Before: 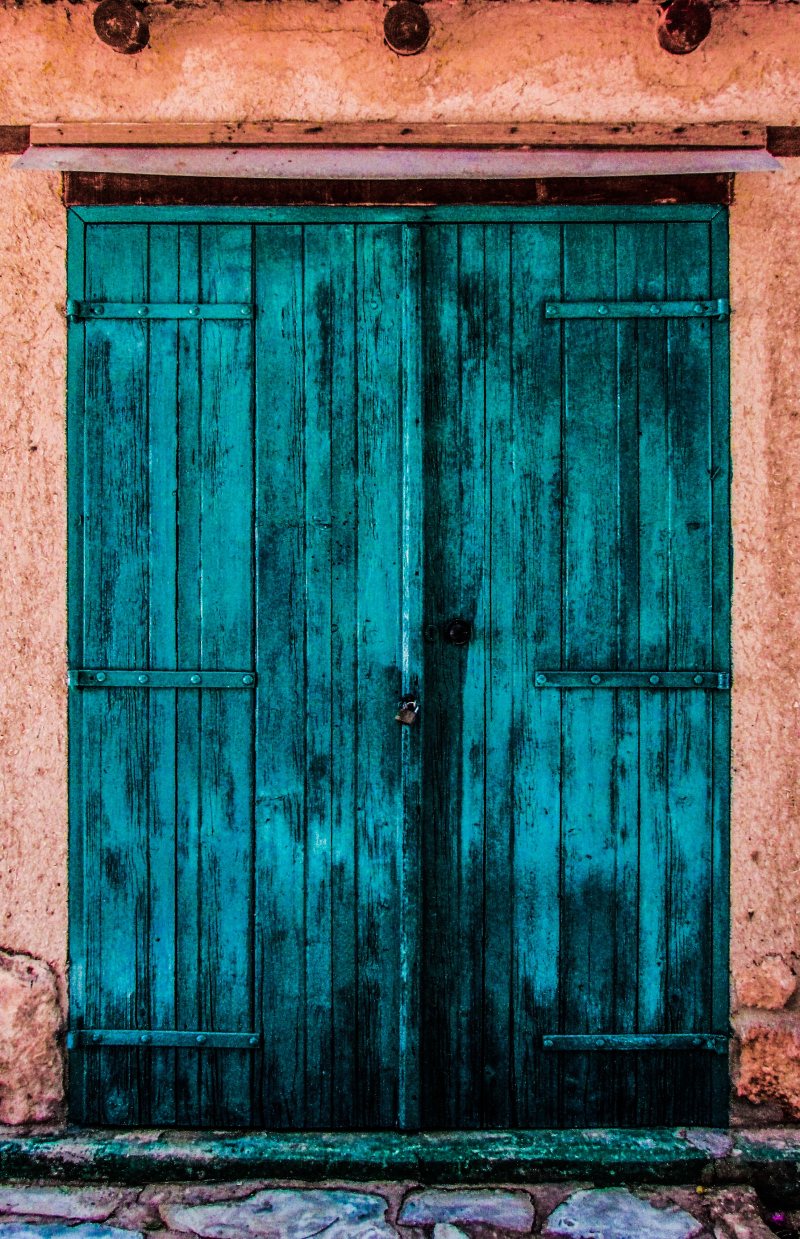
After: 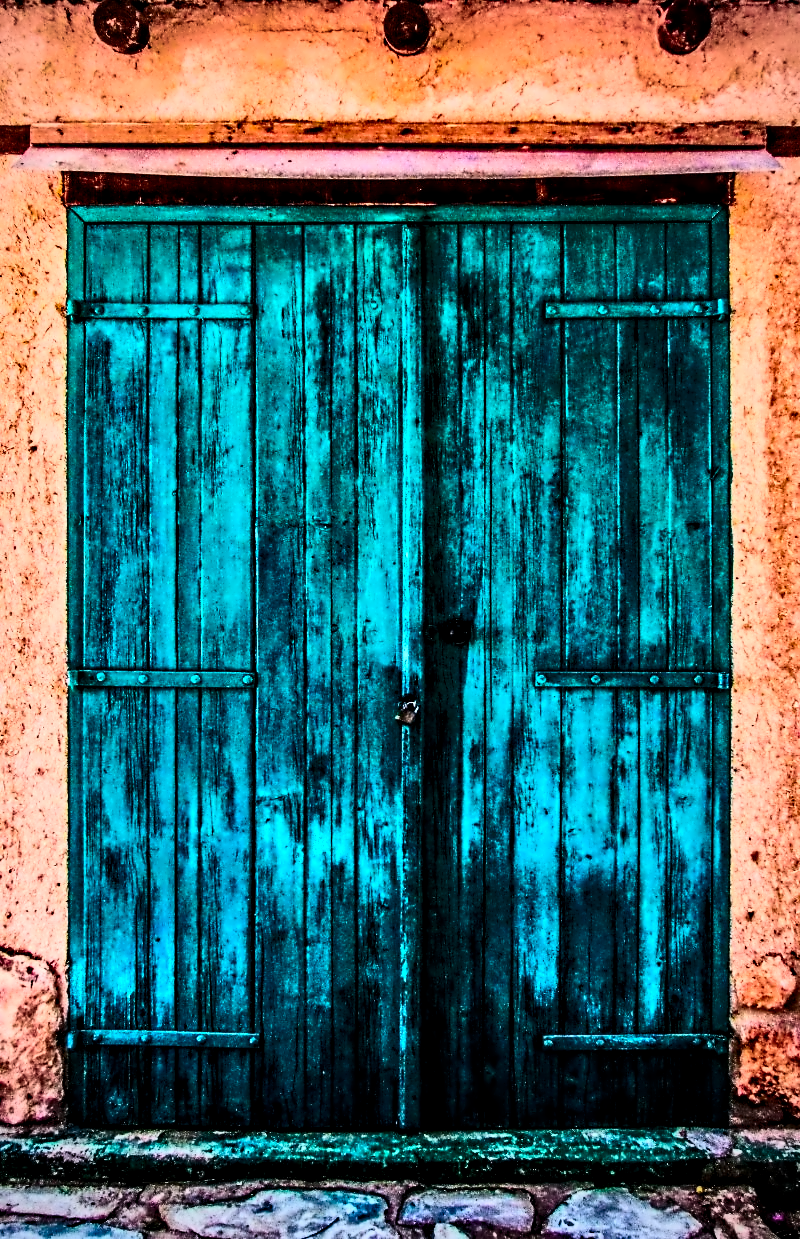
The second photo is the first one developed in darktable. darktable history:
contrast equalizer: octaves 7, y [[0.5, 0.542, 0.583, 0.625, 0.667, 0.708], [0.5 ×6], [0.5 ×6], [0, 0.033, 0.067, 0.1, 0.133, 0.167], [0, 0.05, 0.1, 0.15, 0.2, 0.25]]
color balance rgb: linear chroma grading › global chroma 15%, perceptual saturation grading › global saturation 30%
contrast brightness saturation: contrast 0.4, brightness 0.1, saturation 0.21
vignetting: on, module defaults
shadows and highlights: radius 108.52, shadows 23.73, highlights -59.32, low approximation 0.01, soften with gaussian
